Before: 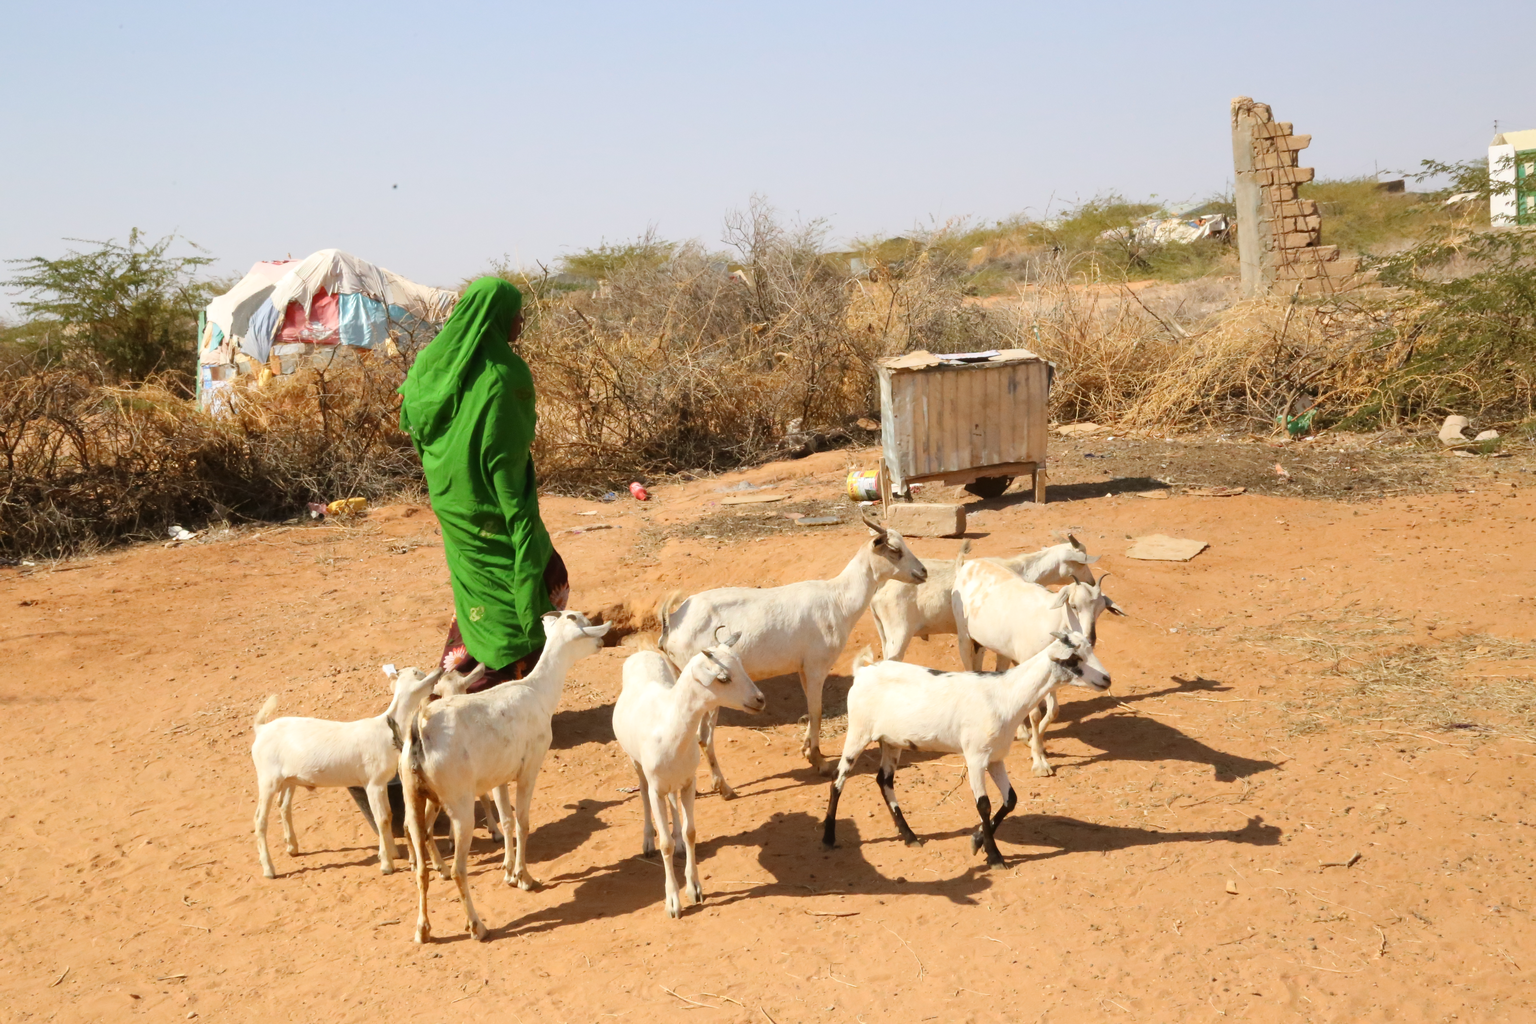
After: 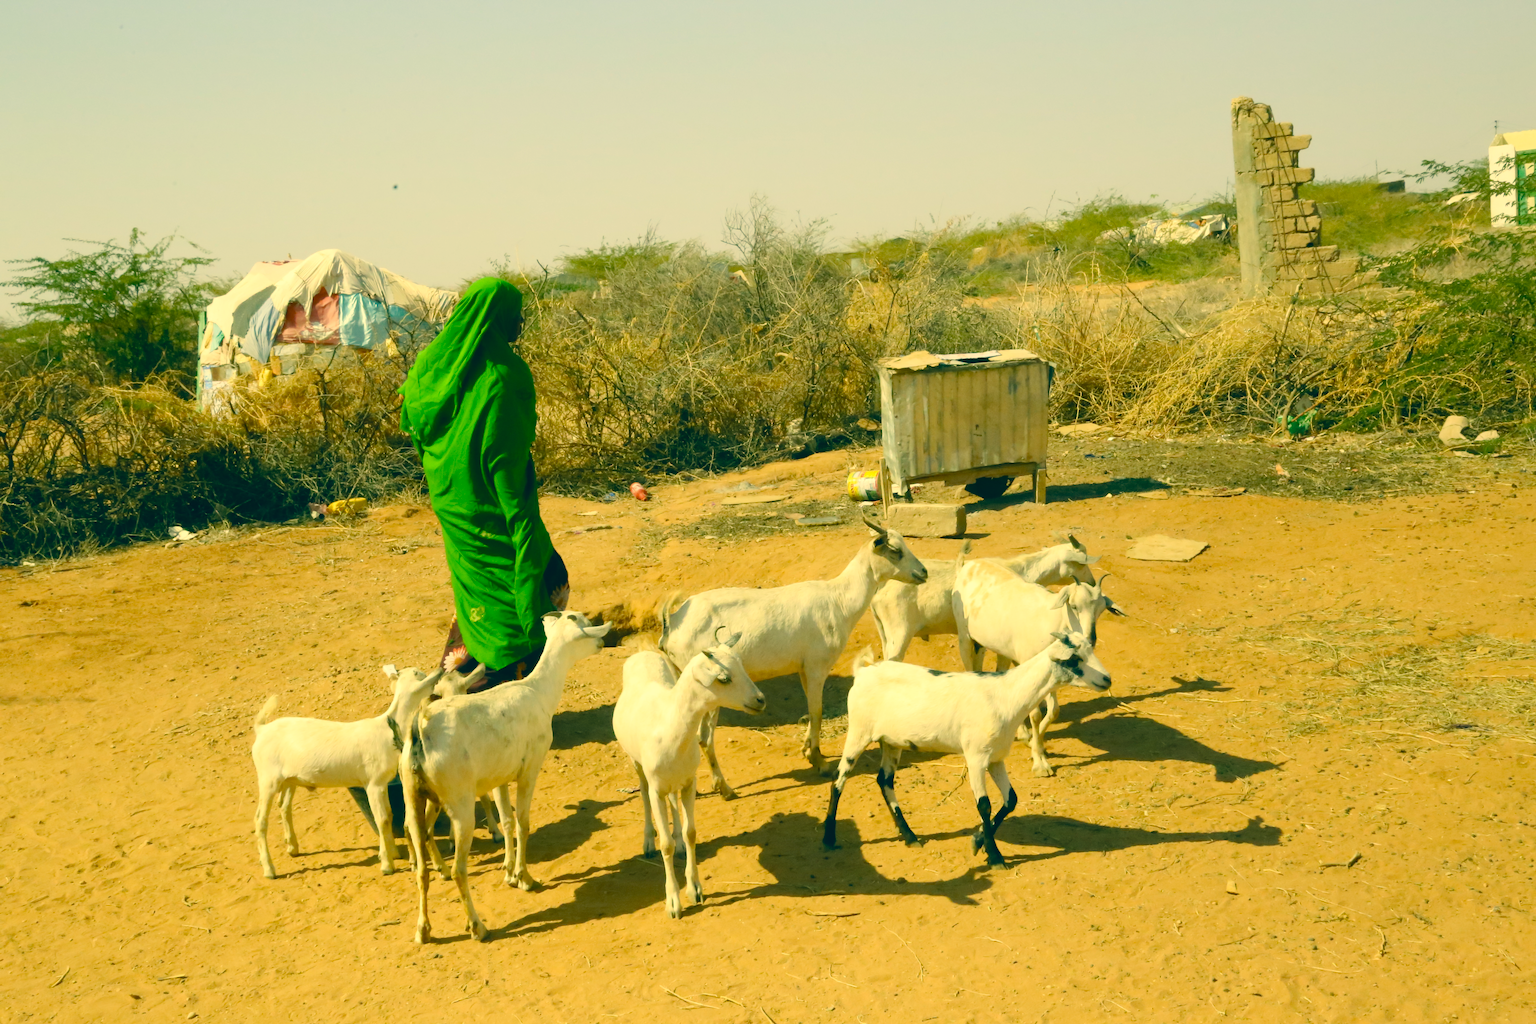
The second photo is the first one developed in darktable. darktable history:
color correction: highlights a* 1.75, highlights b* 34.39, shadows a* -37.2, shadows b* -6.21
color balance rgb: global offset › chroma 0.093%, global offset › hue 254.15°, perceptual saturation grading › global saturation 15.796%, perceptual saturation grading › highlights -19.654%, perceptual saturation grading › shadows 19.166%, global vibrance 20%
